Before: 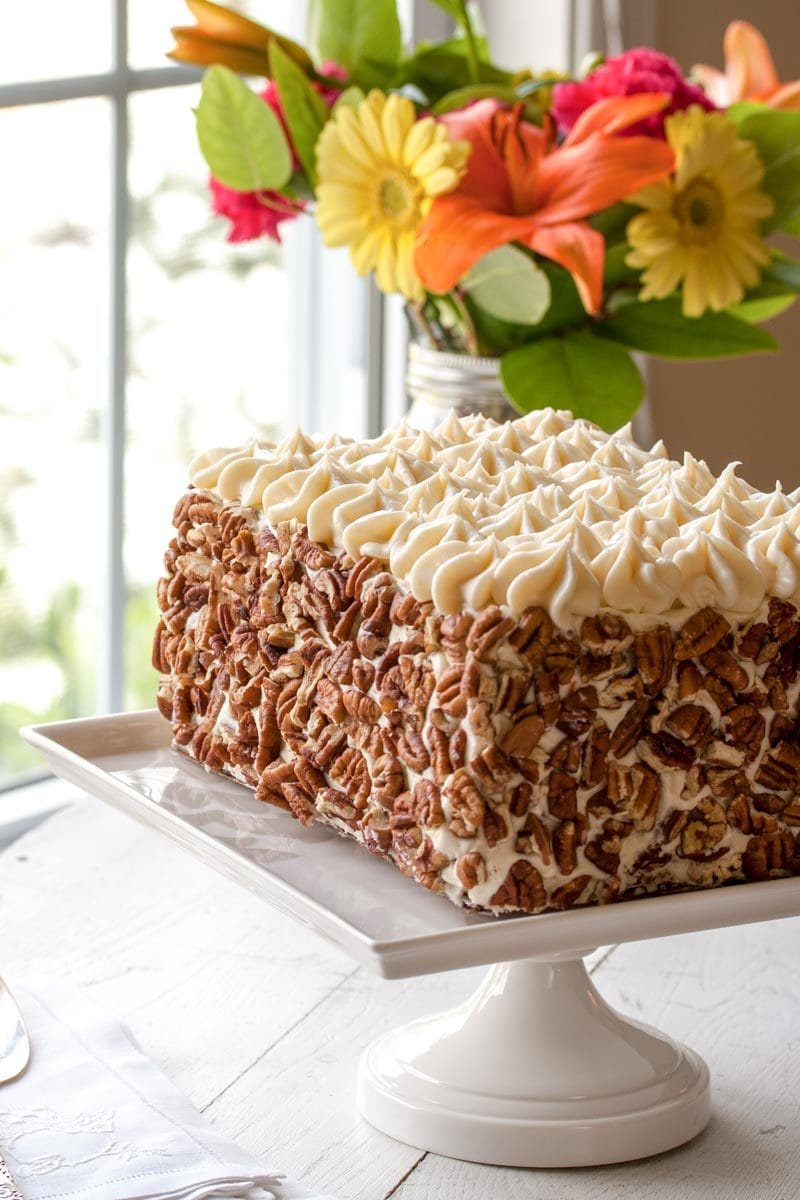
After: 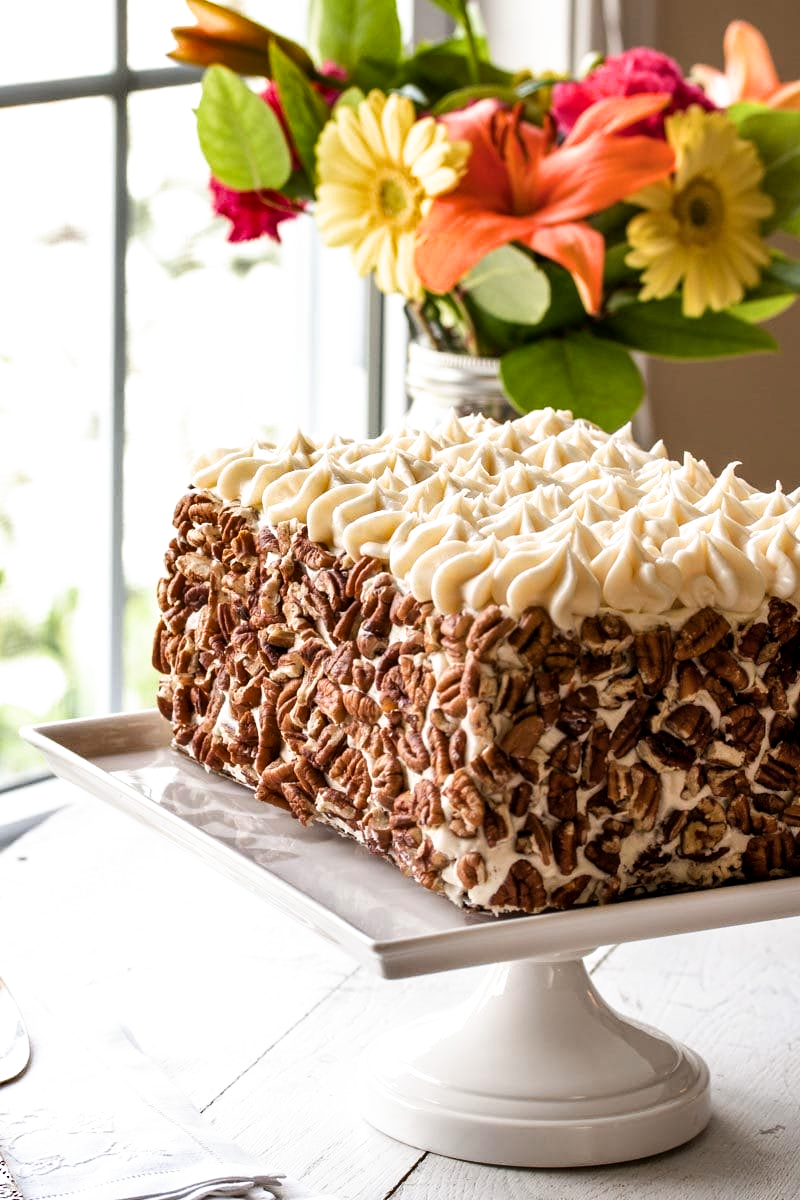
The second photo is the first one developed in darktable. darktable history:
filmic rgb: black relative exposure -12.69 EV, white relative exposure 2.8 EV, target black luminance 0%, hardness 8.52, latitude 69.45%, contrast 1.133, shadows ↔ highlights balance -1.24%, color science v4 (2020)
tone equalizer: -8 EV -0.415 EV, -7 EV -0.413 EV, -6 EV -0.336 EV, -5 EV -0.226 EV, -3 EV 0.199 EV, -2 EV 0.354 EV, -1 EV 0.406 EV, +0 EV 0.438 EV, edges refinement/feathering 500, mask exposure compensation -1.57 EV, preserve details no
shadows and highlights: highlights color adjustment 45.89%, soften with gaussian
